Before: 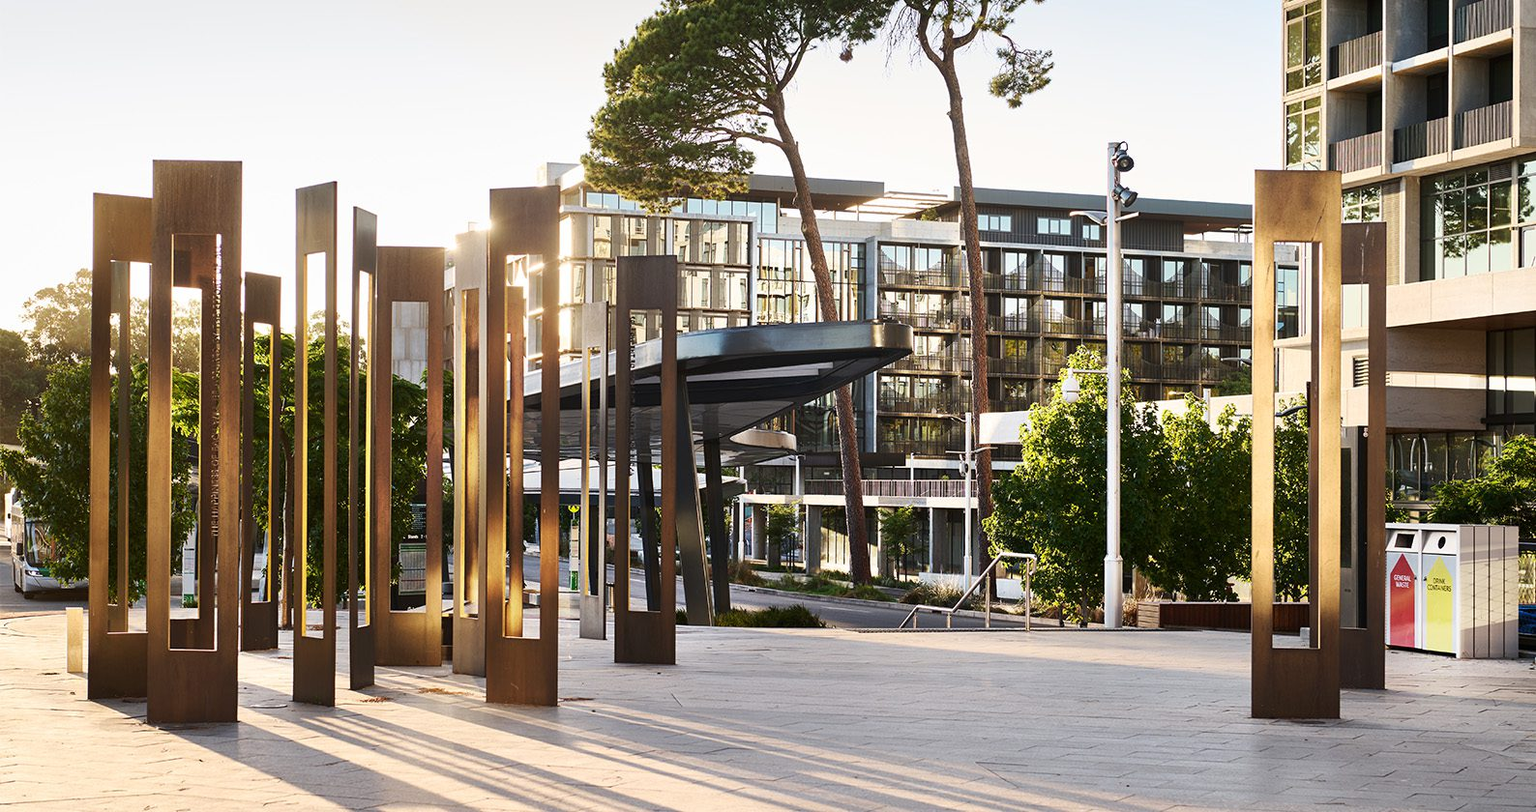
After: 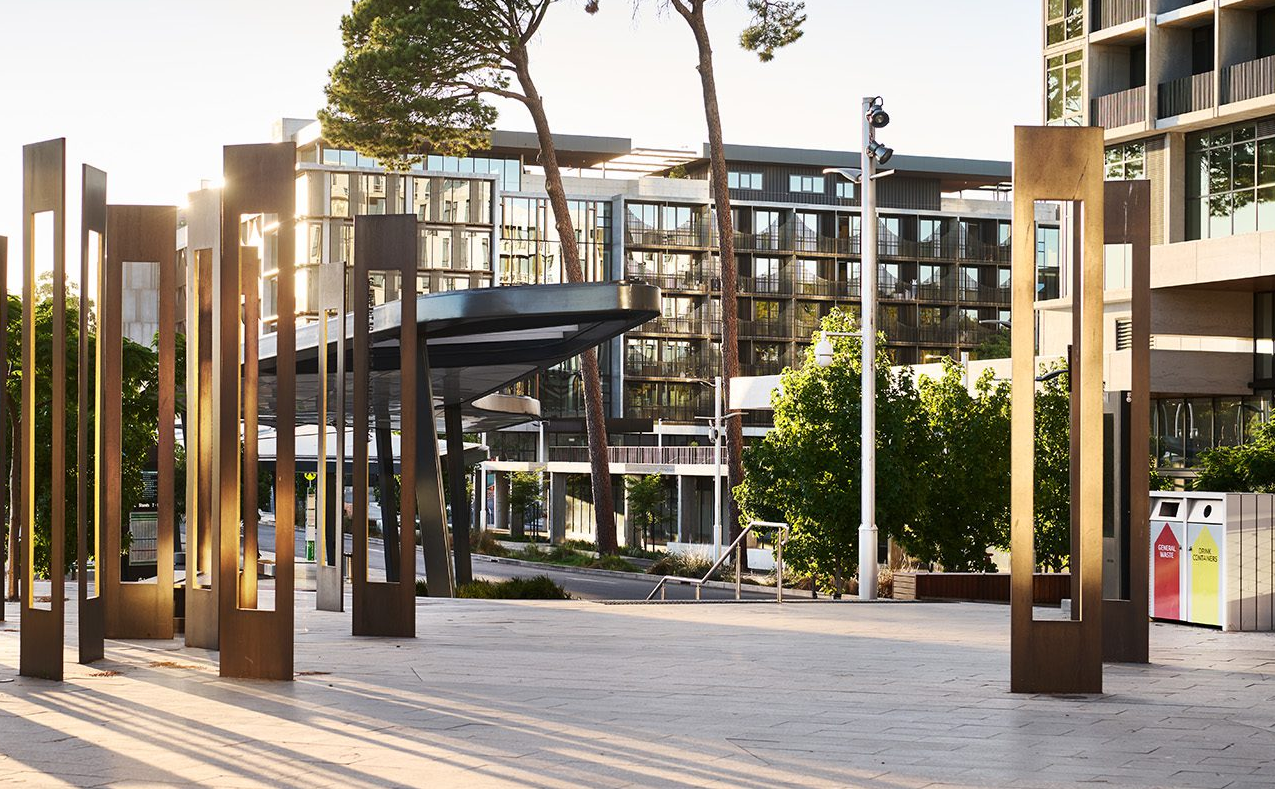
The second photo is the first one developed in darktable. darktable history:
crop and rotate: left 17.855%, top 5.982%, right 1.816%
